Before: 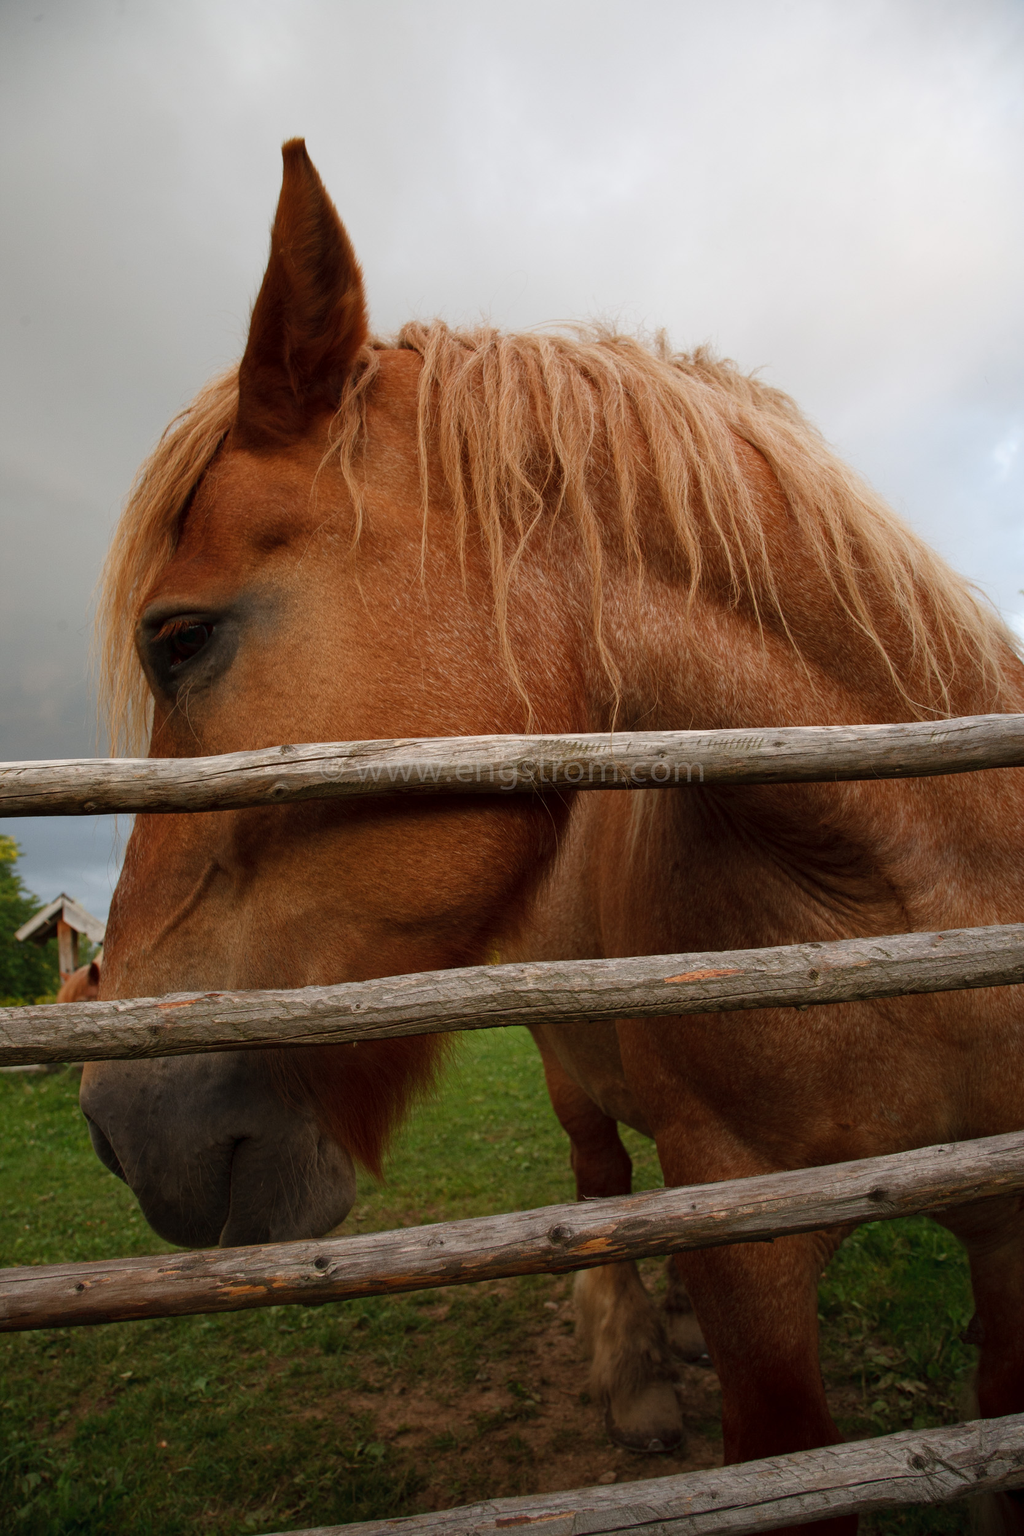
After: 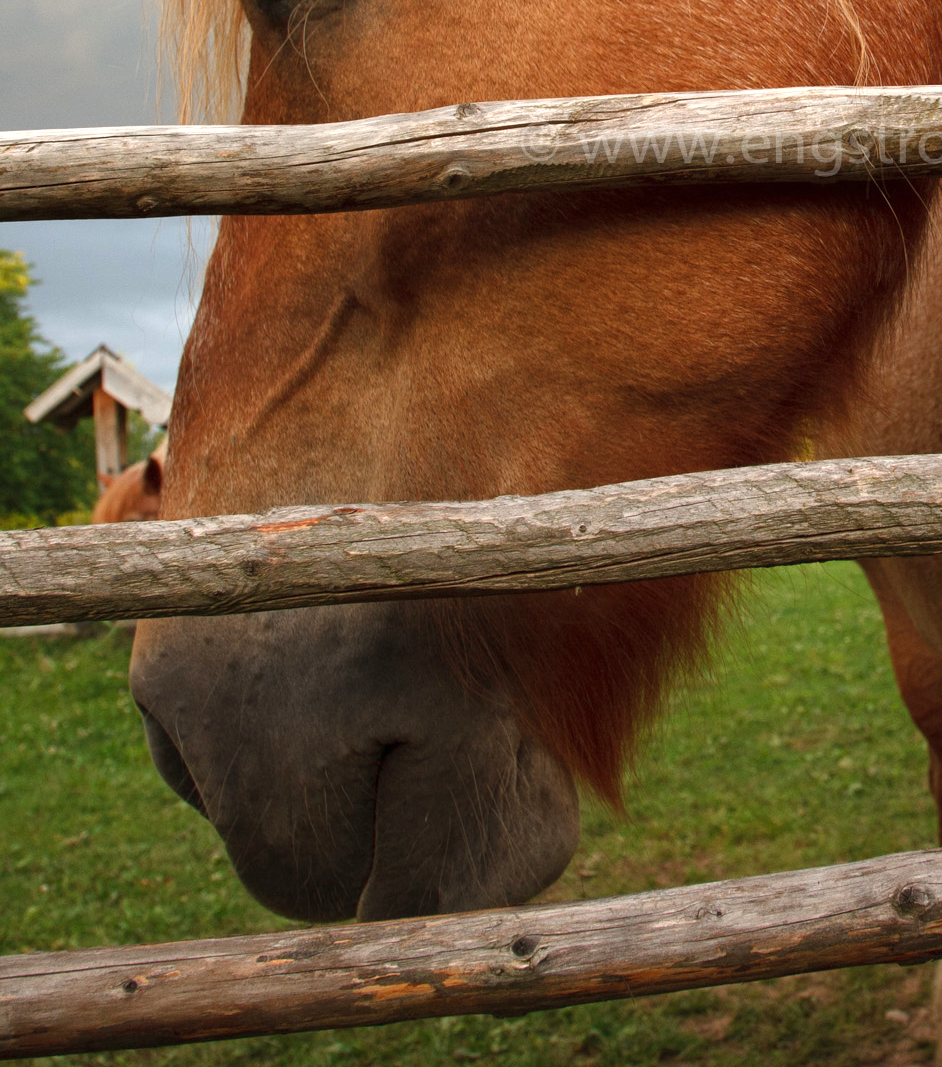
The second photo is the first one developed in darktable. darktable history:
crop: top 44.38%, right 43.489%, bottom 12.934%
exposure: black level correction 0, exposure 0.697 EV, compensate highlight preservation false
